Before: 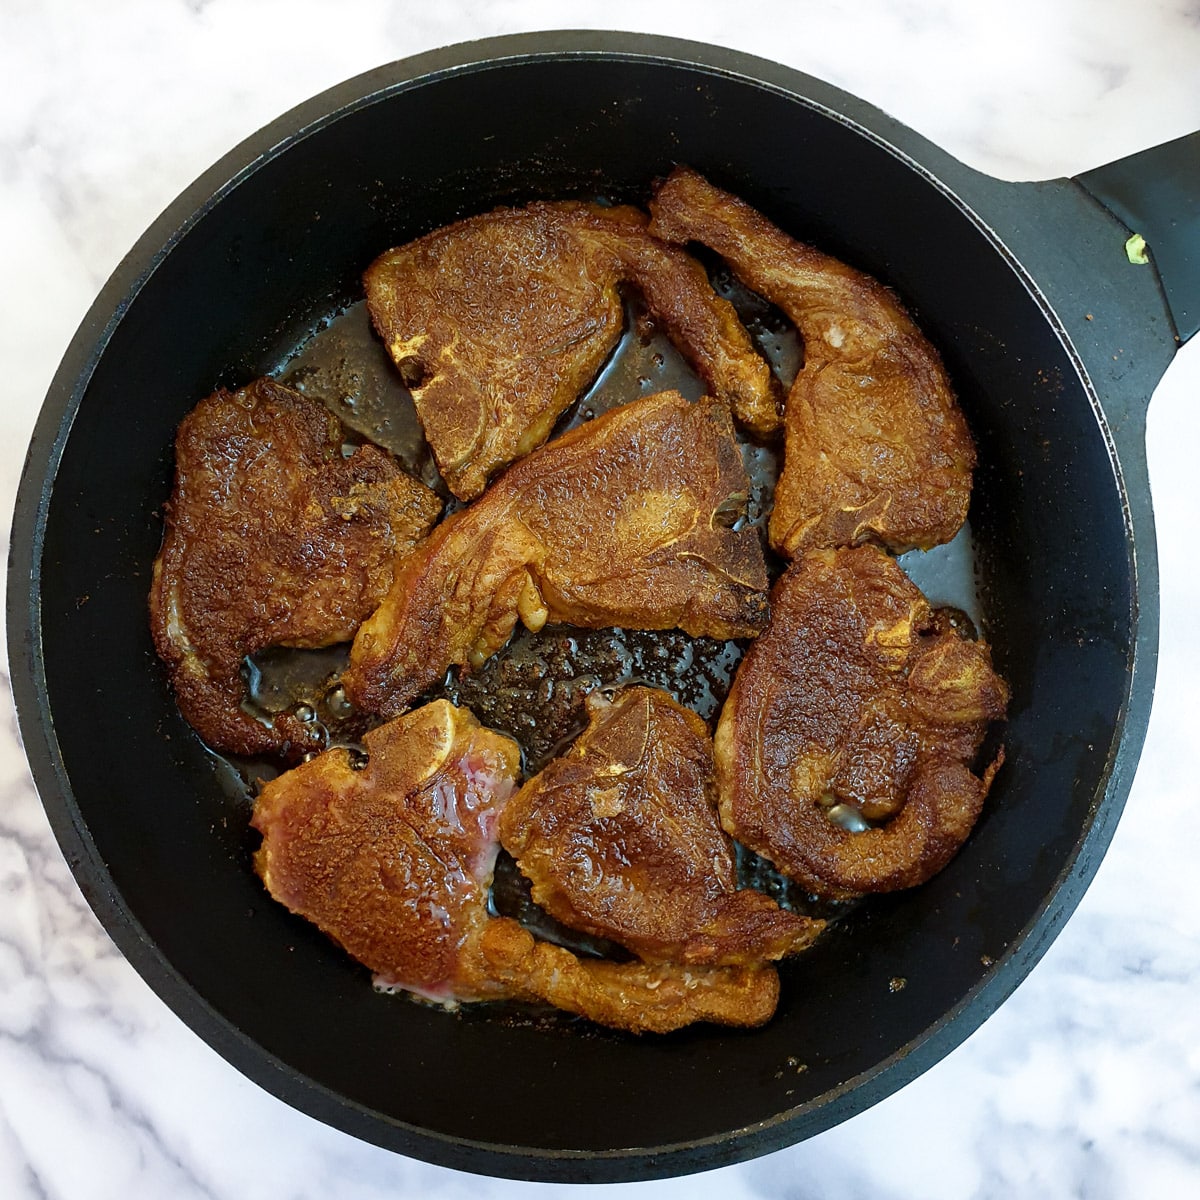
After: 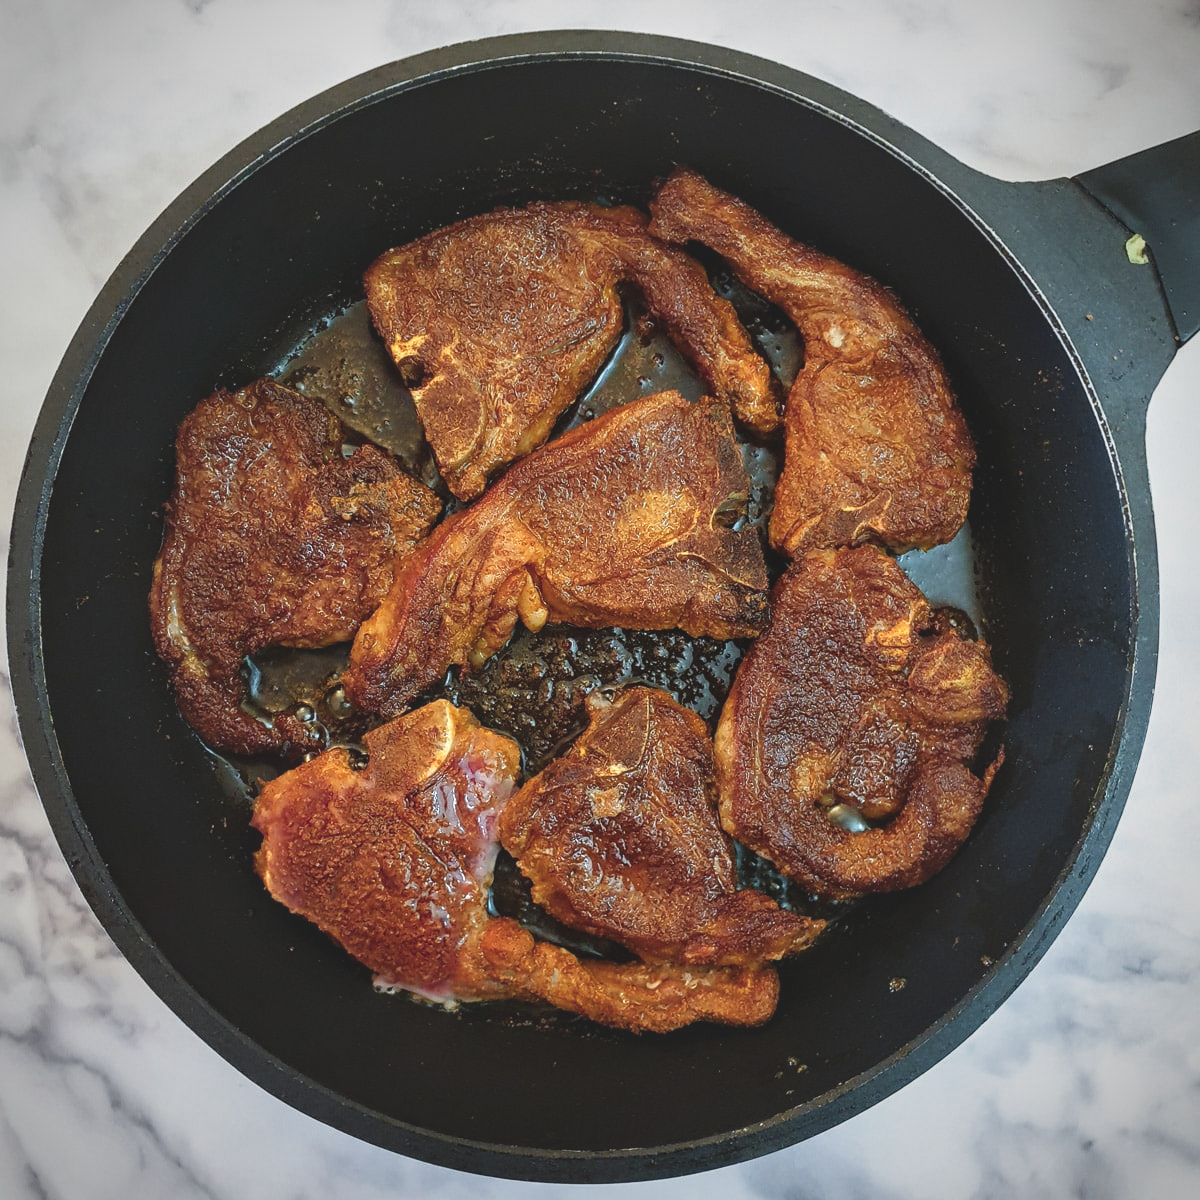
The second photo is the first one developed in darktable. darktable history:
exposure: black level correction -0.015, exposure -0.125 EV, compensate highlight preservation false
vignetting: automatic ratio true
local contrast: detail 130%
color zones: curves: ch1 [(0.235, 0.558) (0.75, 0.5)]; ch2 [(0.25, 0.462) (0.749, 0.457)], mix 25.94%
